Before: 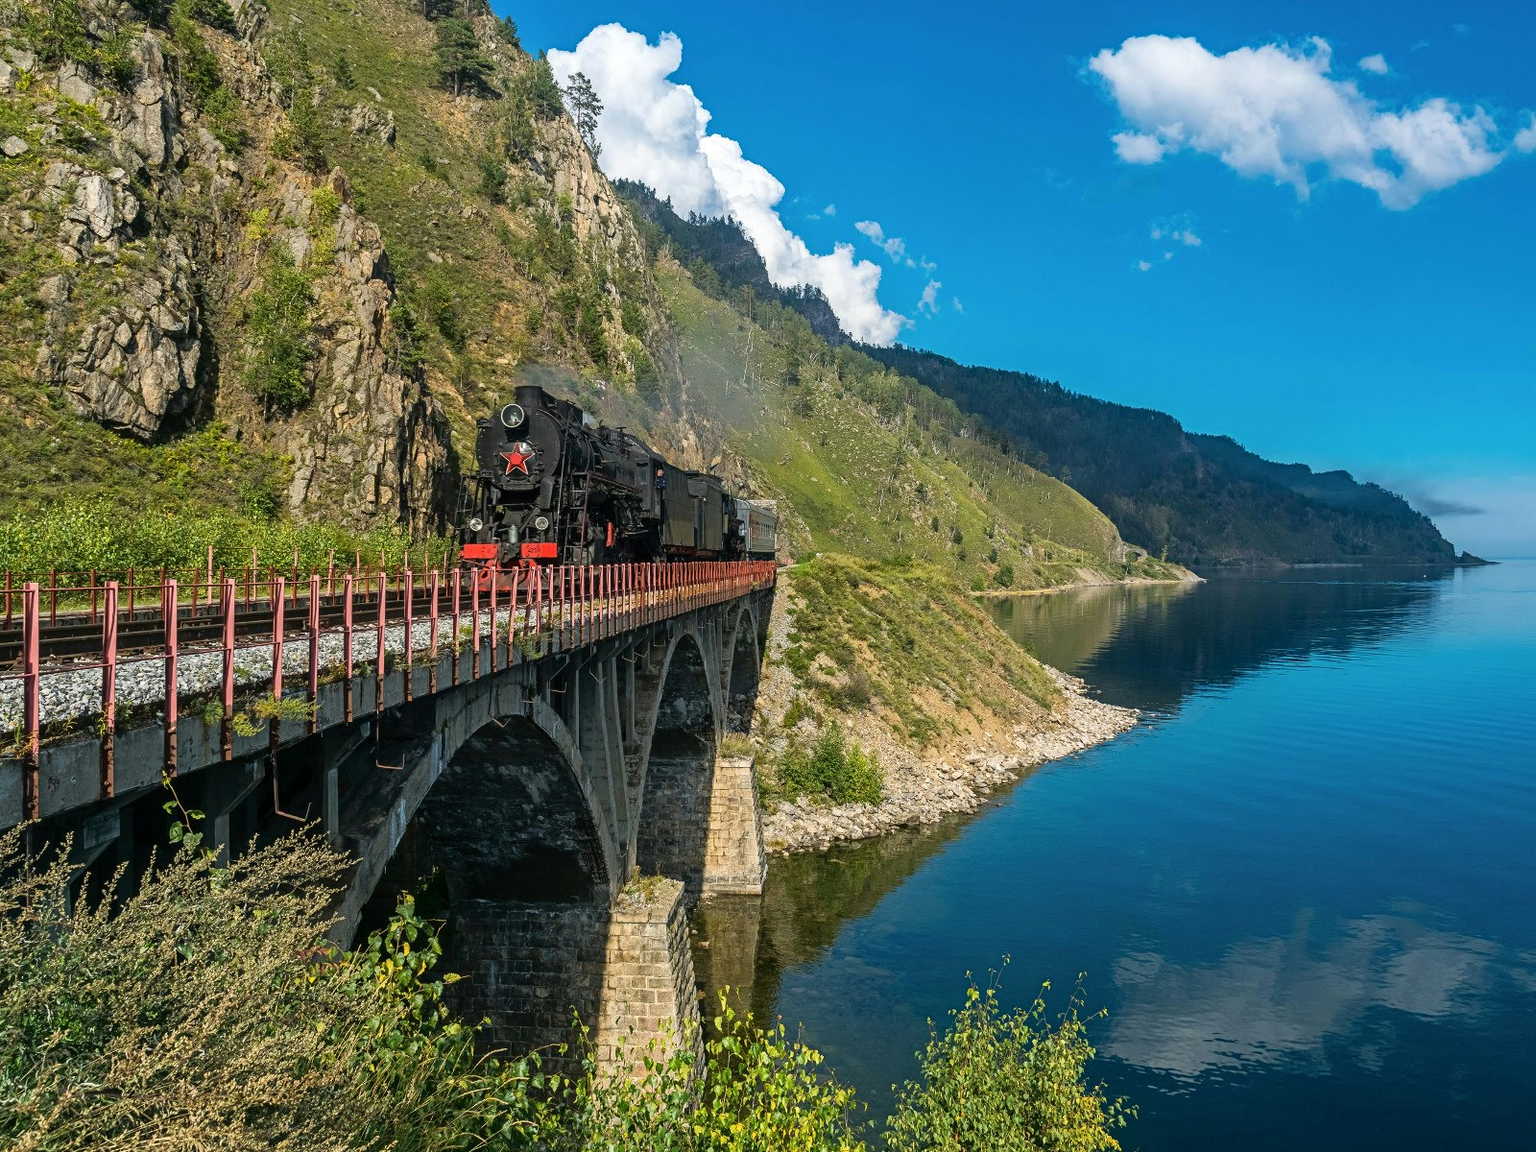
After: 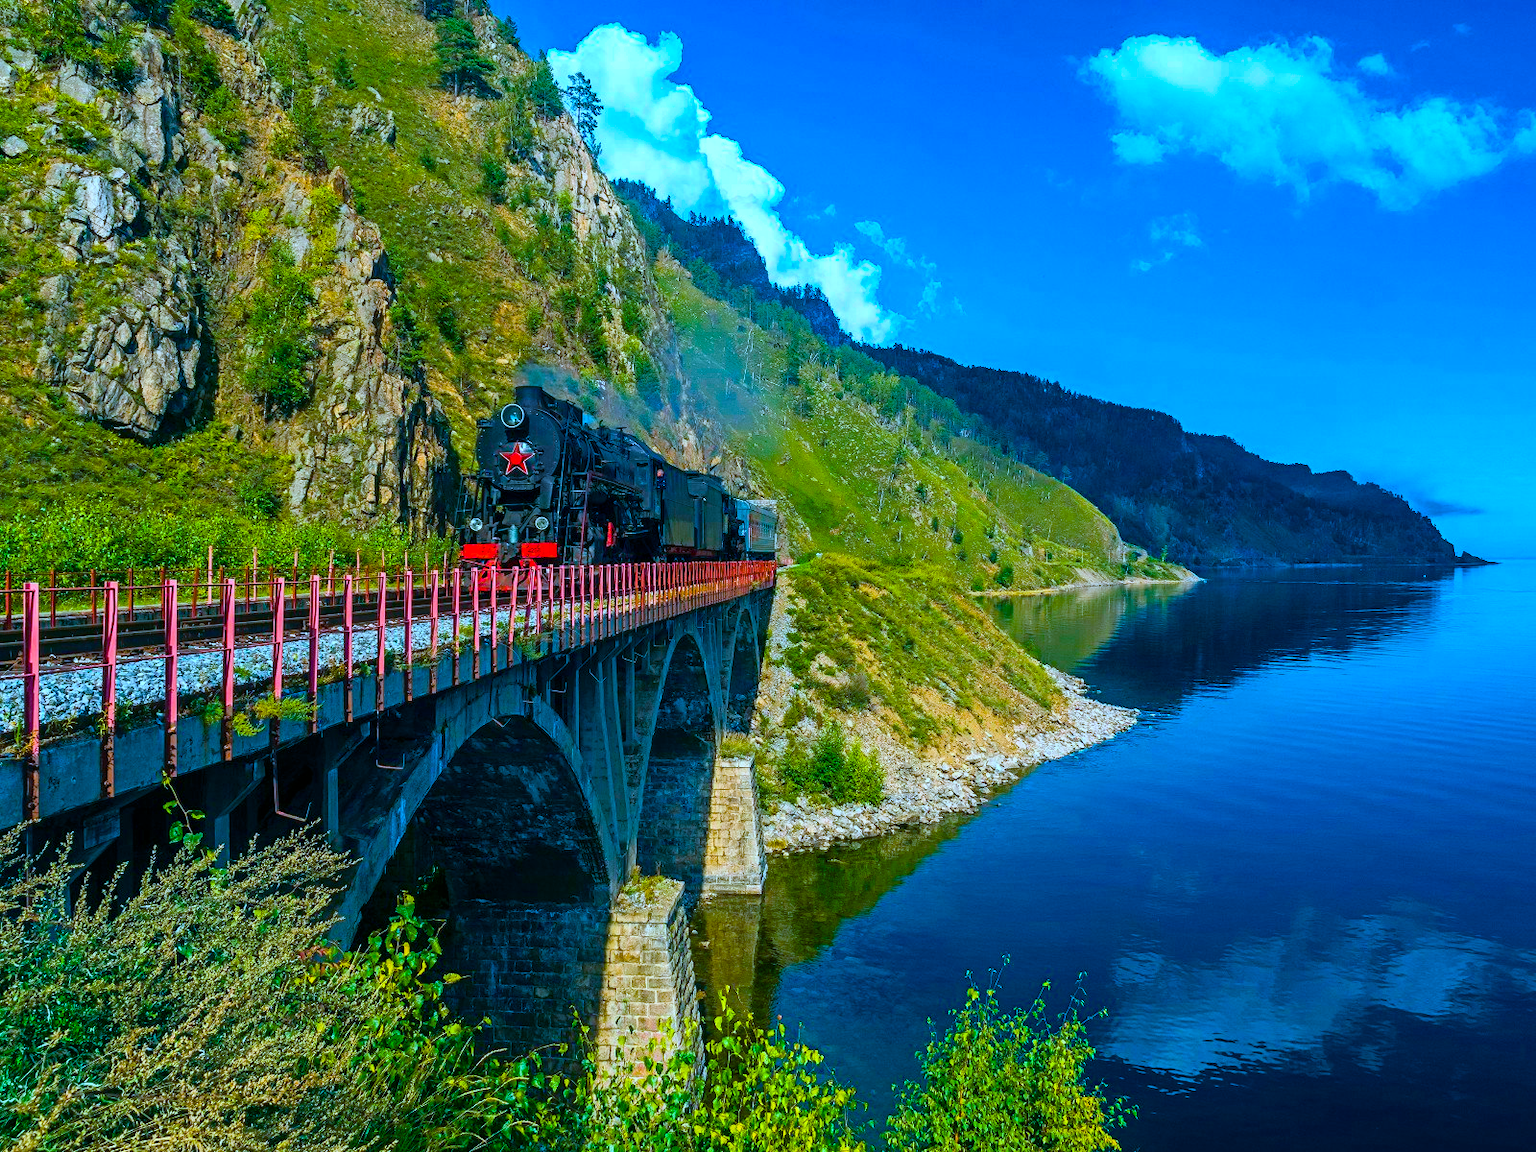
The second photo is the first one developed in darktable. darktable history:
color calibration: illuminant custom, x 0.39, y 0.387, temperature 3822.45 K
color balance rgb: shadows lift › chroma 2.049%, shadows lift › hue 248.44°, shadows fall-off 102.599%, linear chroma grading › shadows 16.619%, linear chroma grading › highlights 61.742%, linear chroma grading › global chroma 49.986%, perceptual saturation grading › global saturation 20%, perceptual saturation grading › highlights -25.535%, perceptual saturation grading › shadows 49.853%, mask middle-gray fulcrum 22.617%, global vibrance 20%
